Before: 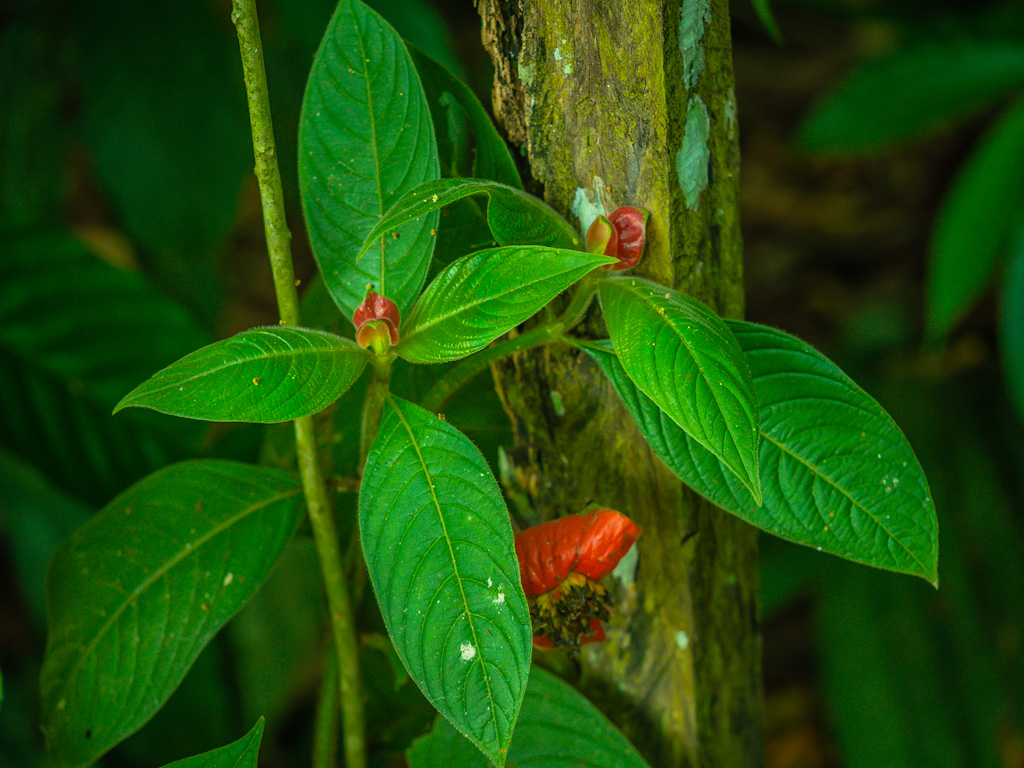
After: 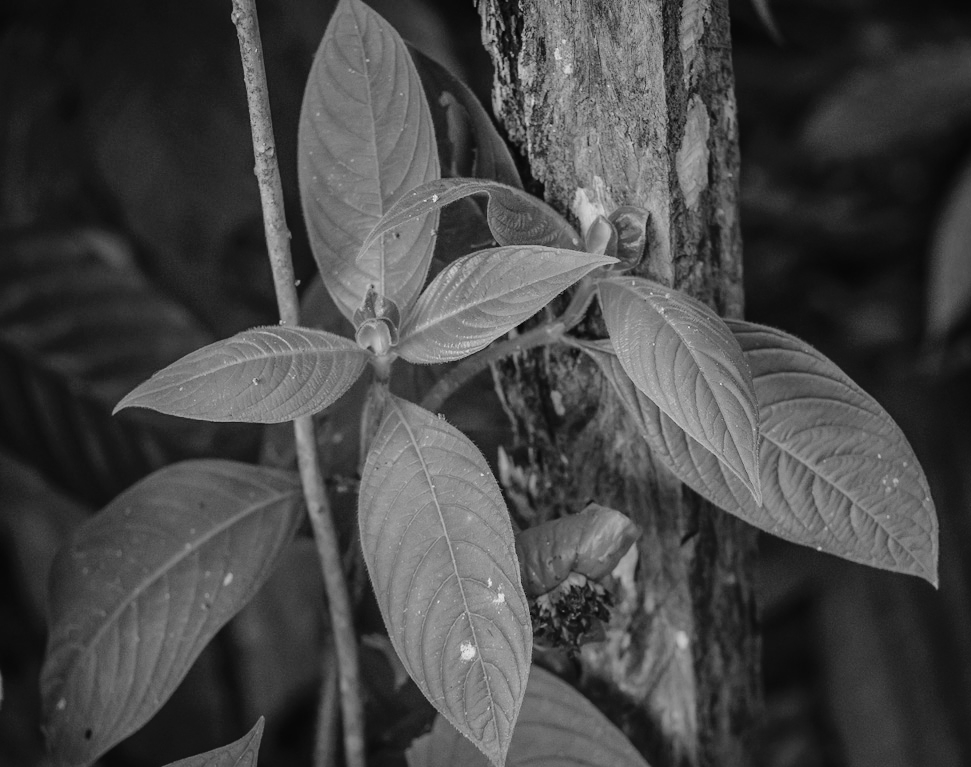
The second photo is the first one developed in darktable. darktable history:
crop and rotate: right 5.167%
monochrome: on, module defaults
tone curve: curves: ch0 [(0, 0) (0.003, 0.015) (0.011, 0.019) (0.025, 0.027) (0.044, 0.041) (0.069, 0.055) (0.1, 0.079) (0.136, 0.099) (0.177, 0.149) (0.224, 0.216) (0.277, 0.292) (0.335, 0.383) (0.399, 0.474) (0.468, 0.556) (0.543, 0.632) (0.623, 0.711) (0.709, 0.789) (0.801, 0.871) (0.898, 0.944) (1, 1)], preserve colors none
rgb curve: curves: ch0 [(0, 0) (0.175, 0.154) (0.785, 0.663) (1, 1)]
